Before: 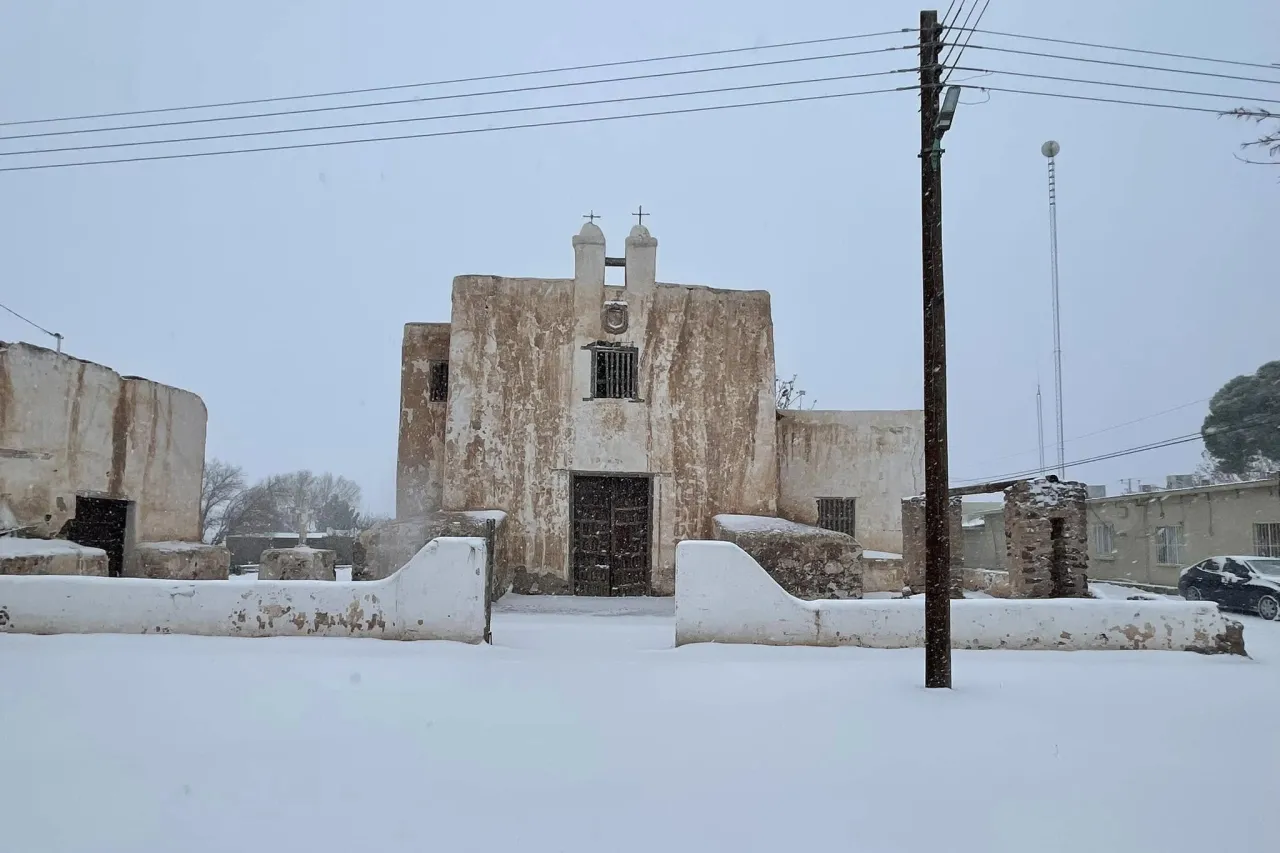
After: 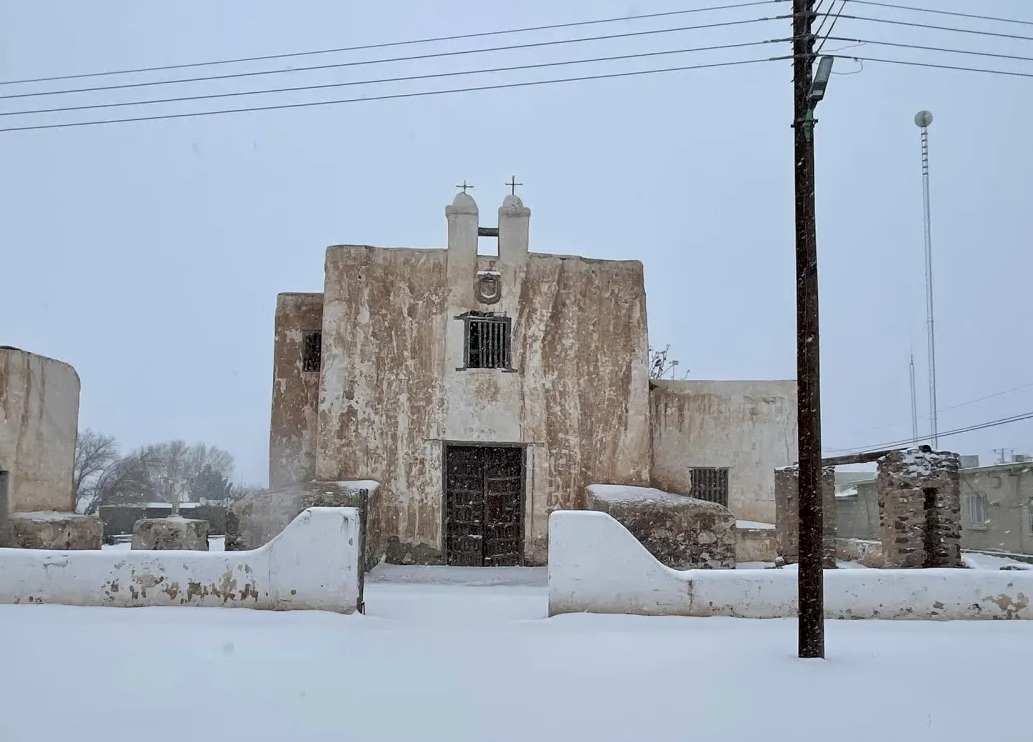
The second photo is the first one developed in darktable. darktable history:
exposure: black level correction 0.004, exposure 0.015 EV, compensate highlight preservation false
crop: left 9.992%, top 3.591%, right 9.229%, bottom 9.411%
